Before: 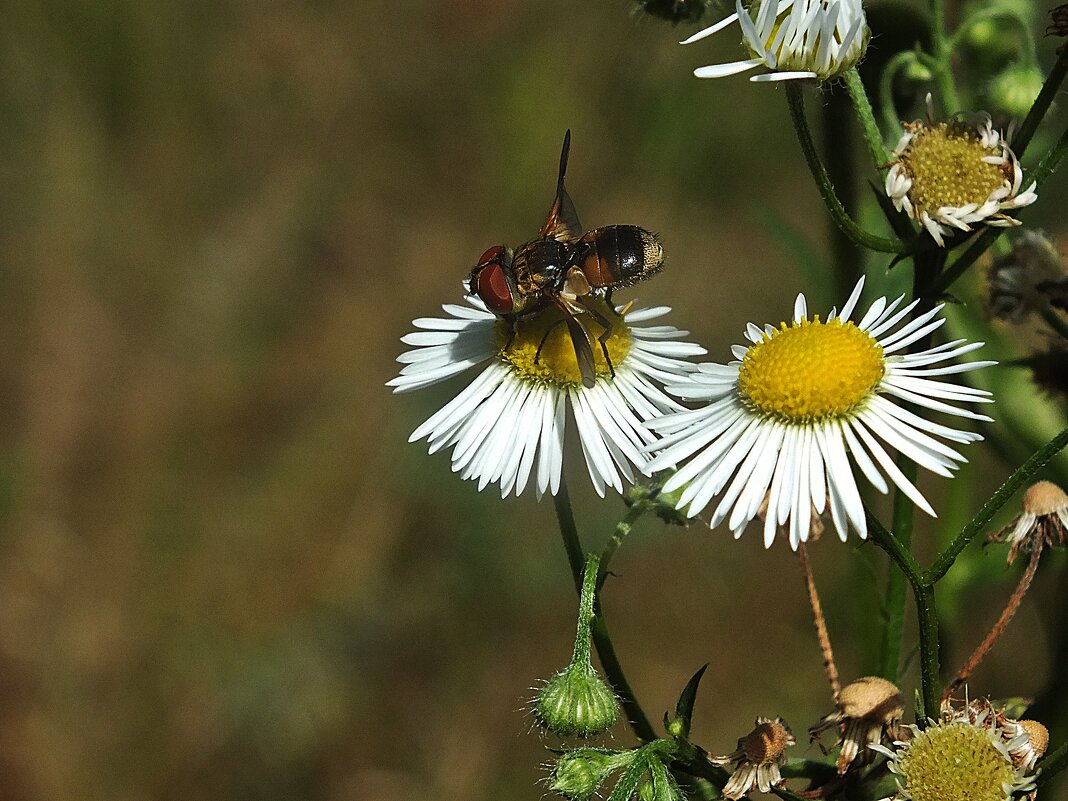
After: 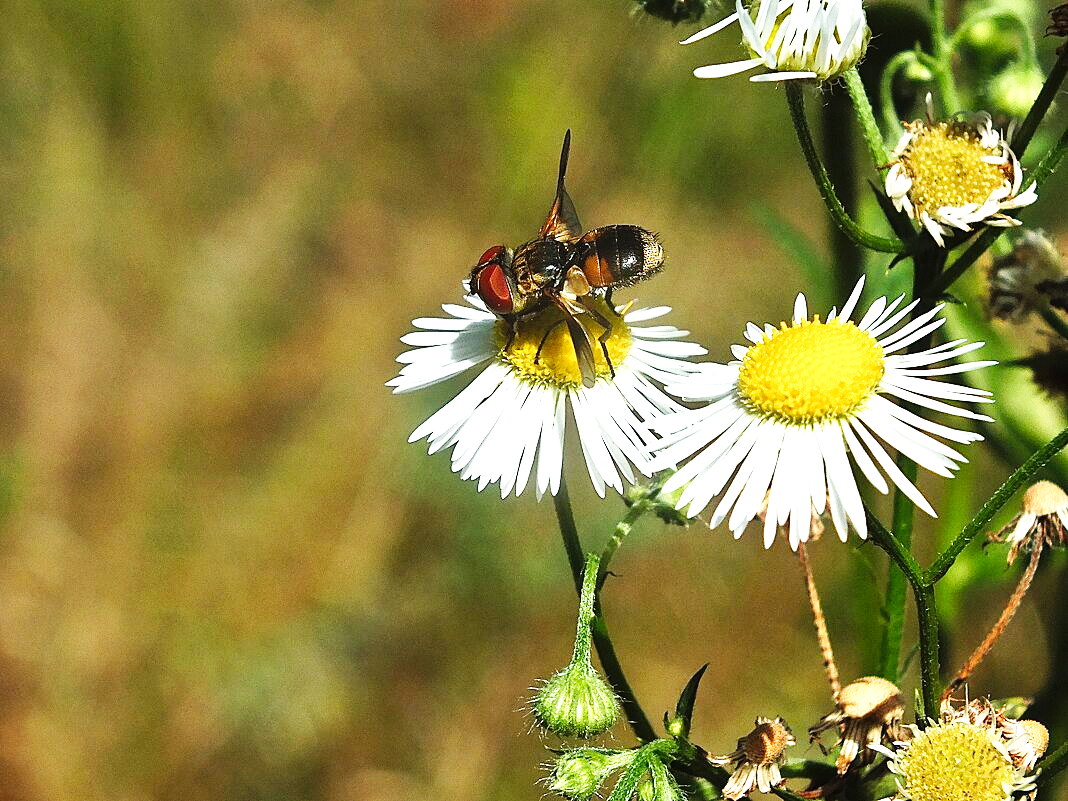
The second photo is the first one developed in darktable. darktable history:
exposure: exposure 1.202 EV, compensate highlight preservation false
color calibration: illuminant same as pipeline (D50), adaptation XYZ, x 0.346, y 0.358, temperature 5017.15 K
base curve: curves: ch0 [(0, 0) (0.032, 0.025) (0.121, 0.166) (0.206, 0.329) (0.605, 0.79) (1, 1)], preserve colors none
